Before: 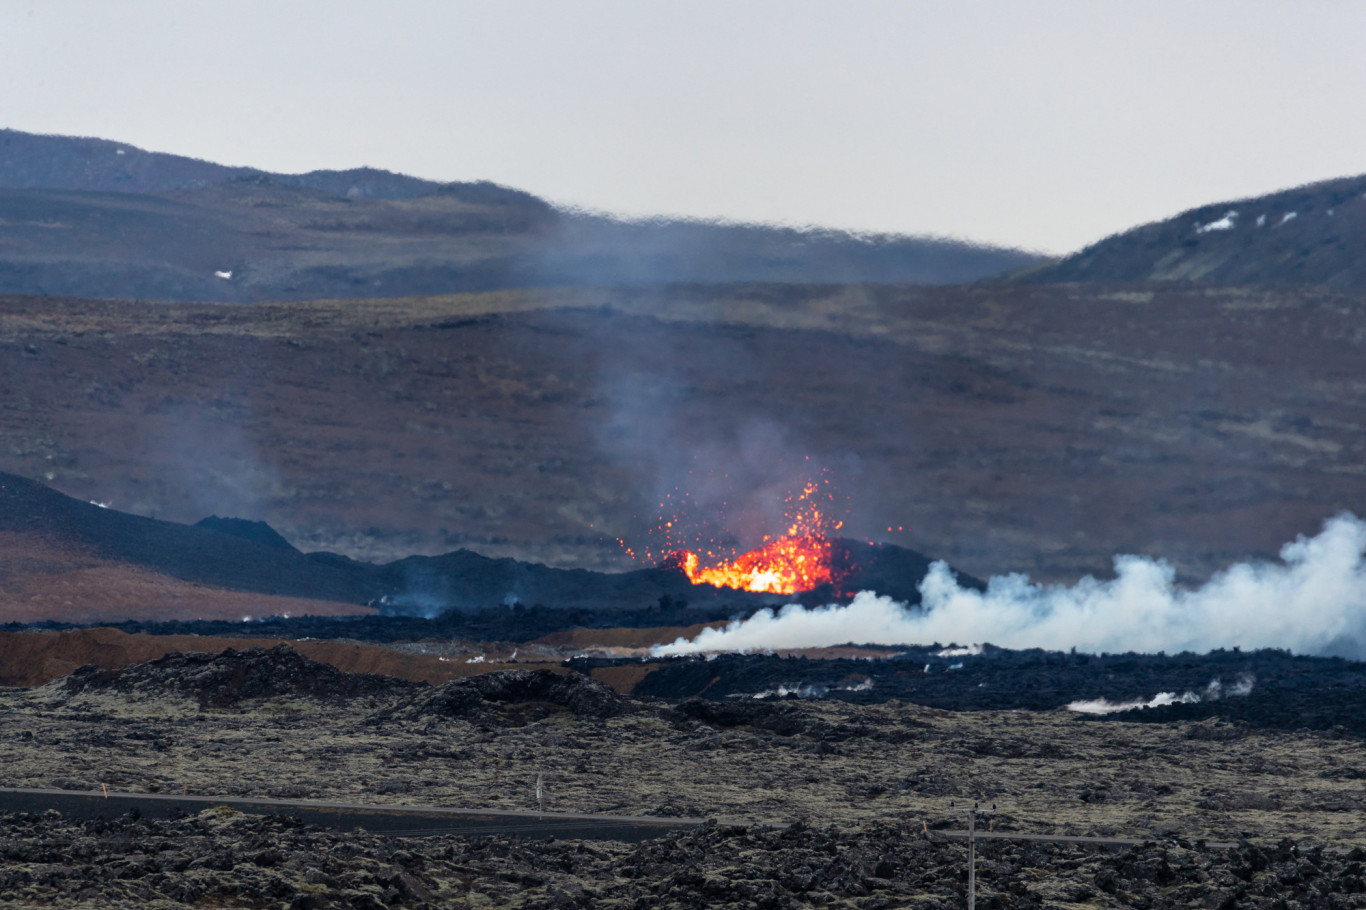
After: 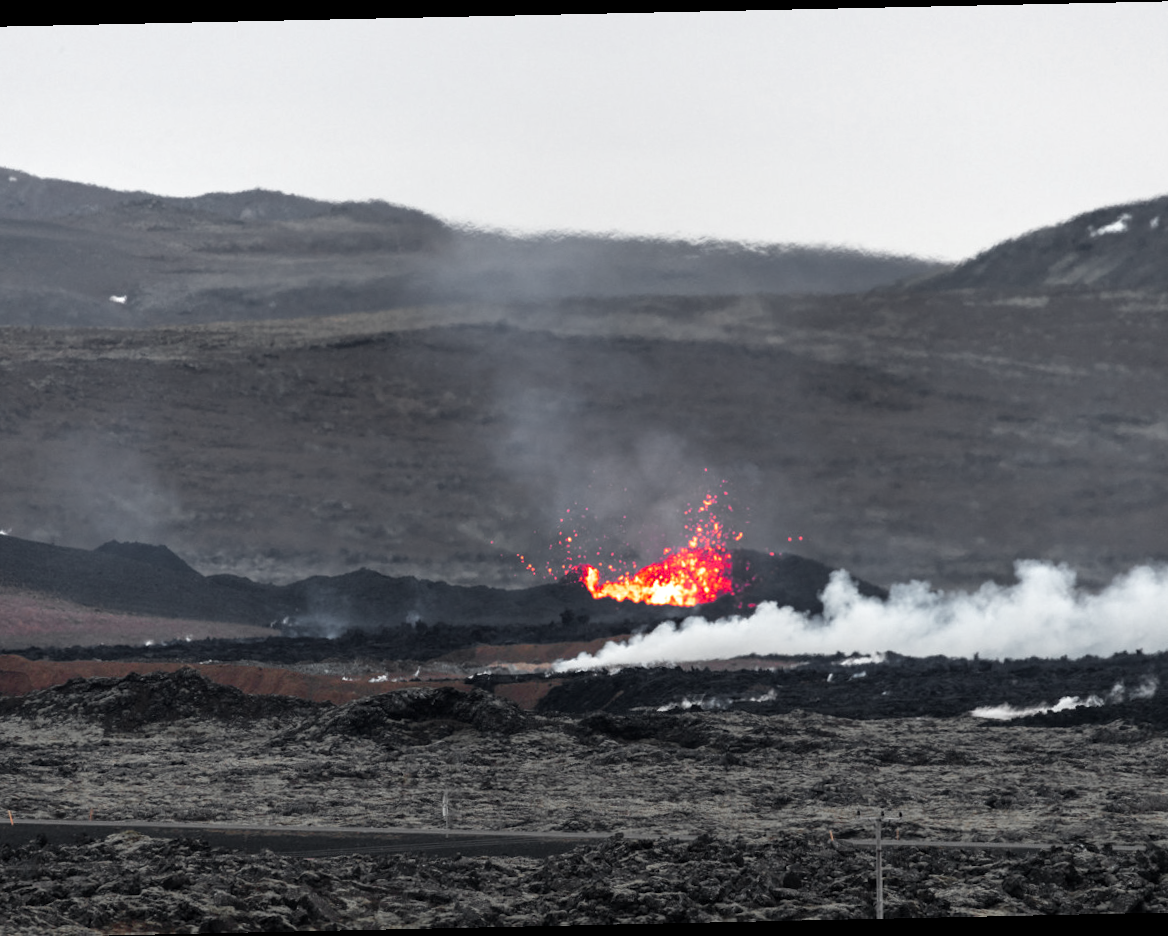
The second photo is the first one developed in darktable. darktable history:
exposure: exposure 0.3 EV, compensate highlight preservation false
rotate and perspective: rotation -1.24°, automatic cropping off
color zones: curves: ch1 [(0, 0.638) (0.193, 0.442) (0.286, 0.15) (0.429, 0.14) (0.571, 0.142) (0.714, 0.154) (0.857, 0.175) (1, 0.638)]
crop: left 8.026%, right 7.374%
white balance: red 1, blue 1
